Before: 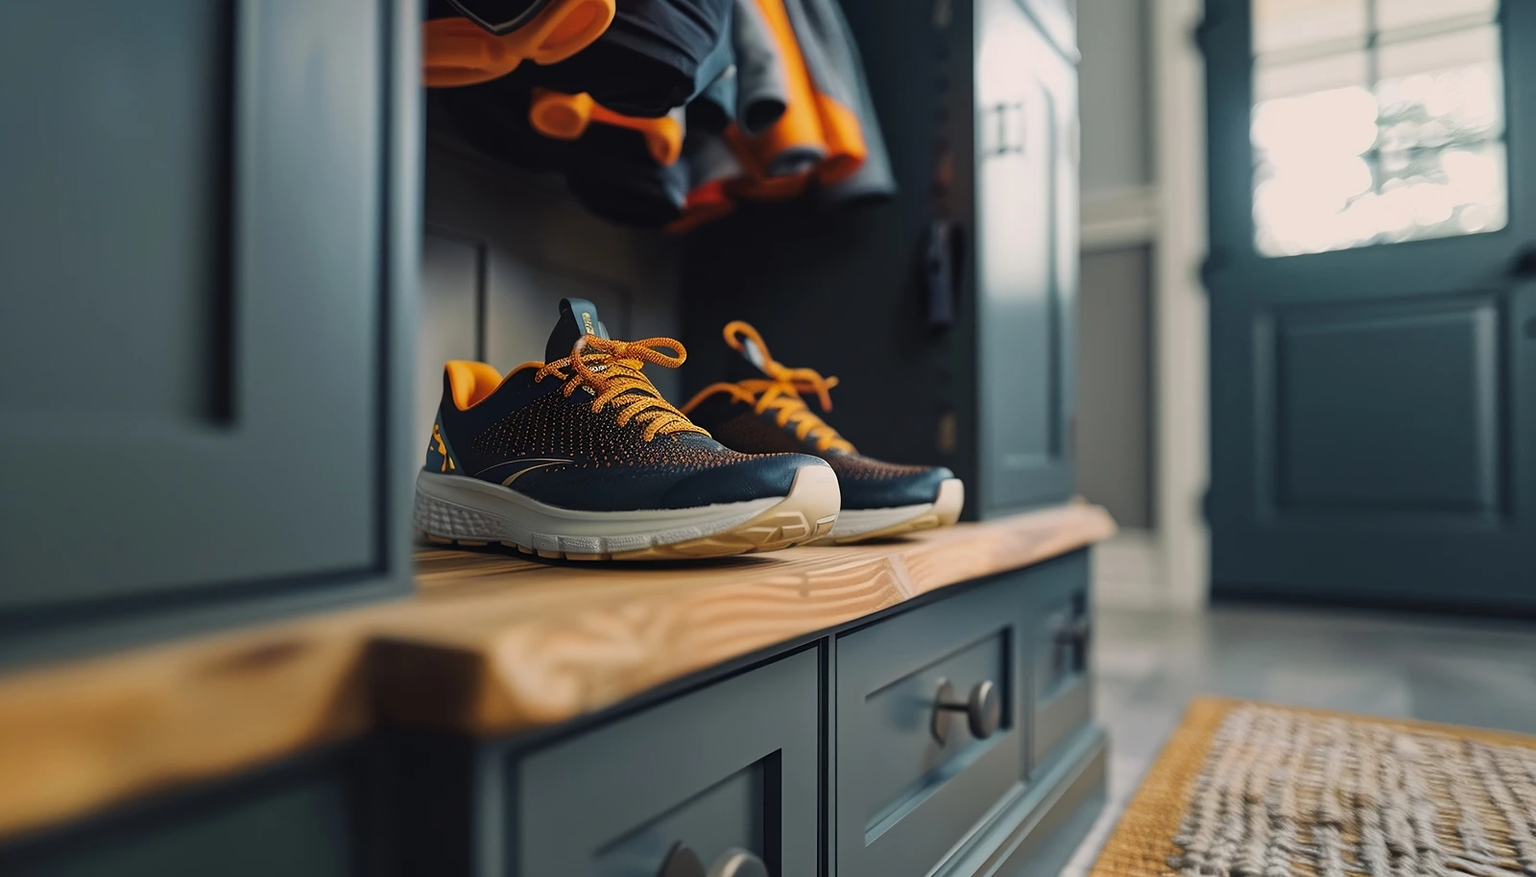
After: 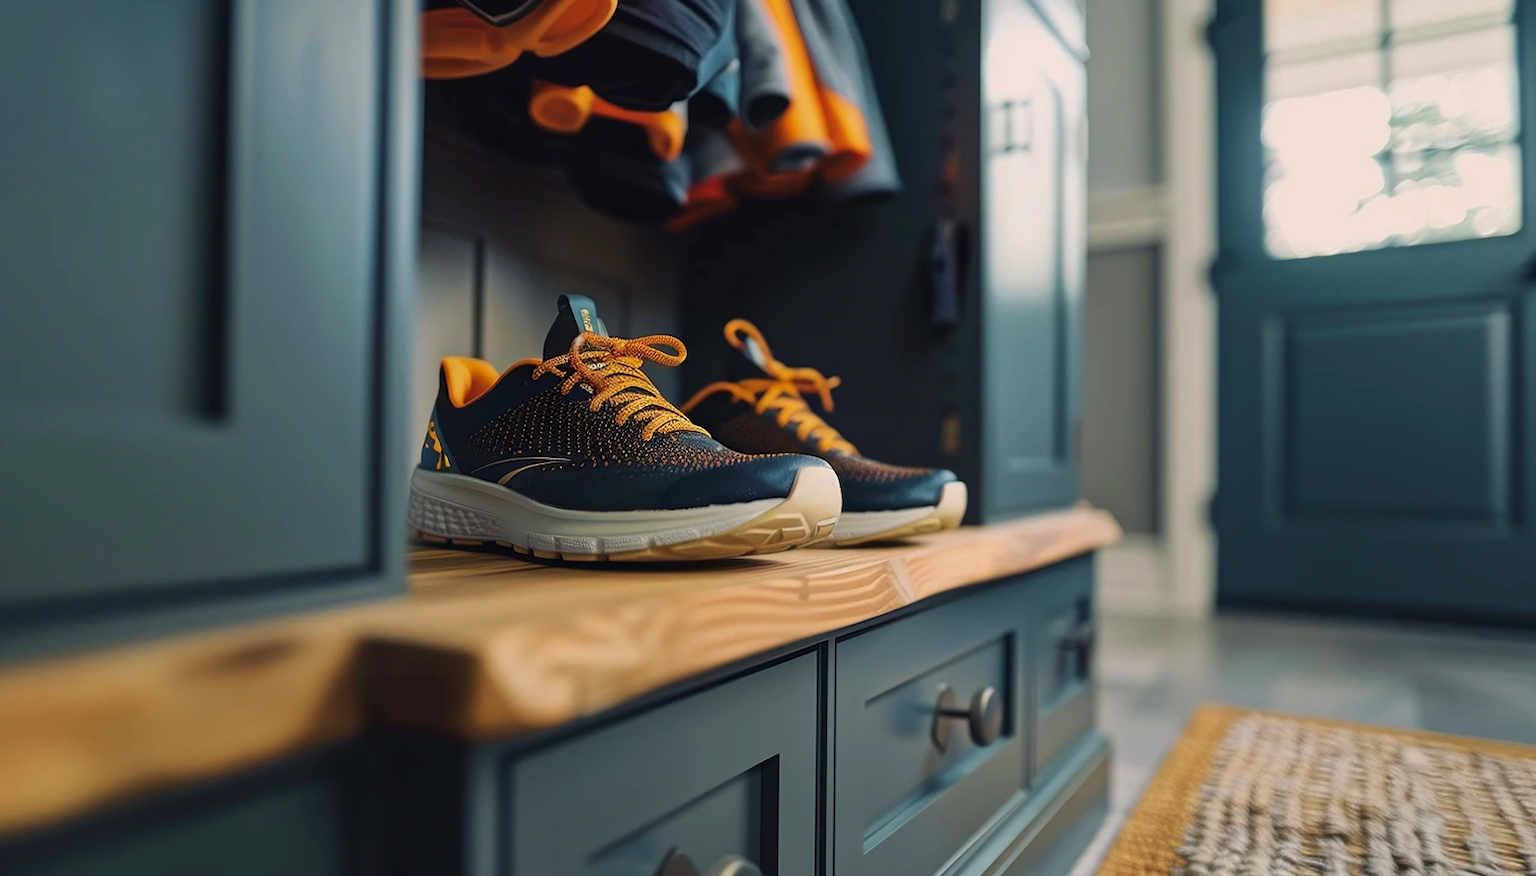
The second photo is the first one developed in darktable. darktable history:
crop and rotate: angle -0.519°
velvia: strength 26.53%
